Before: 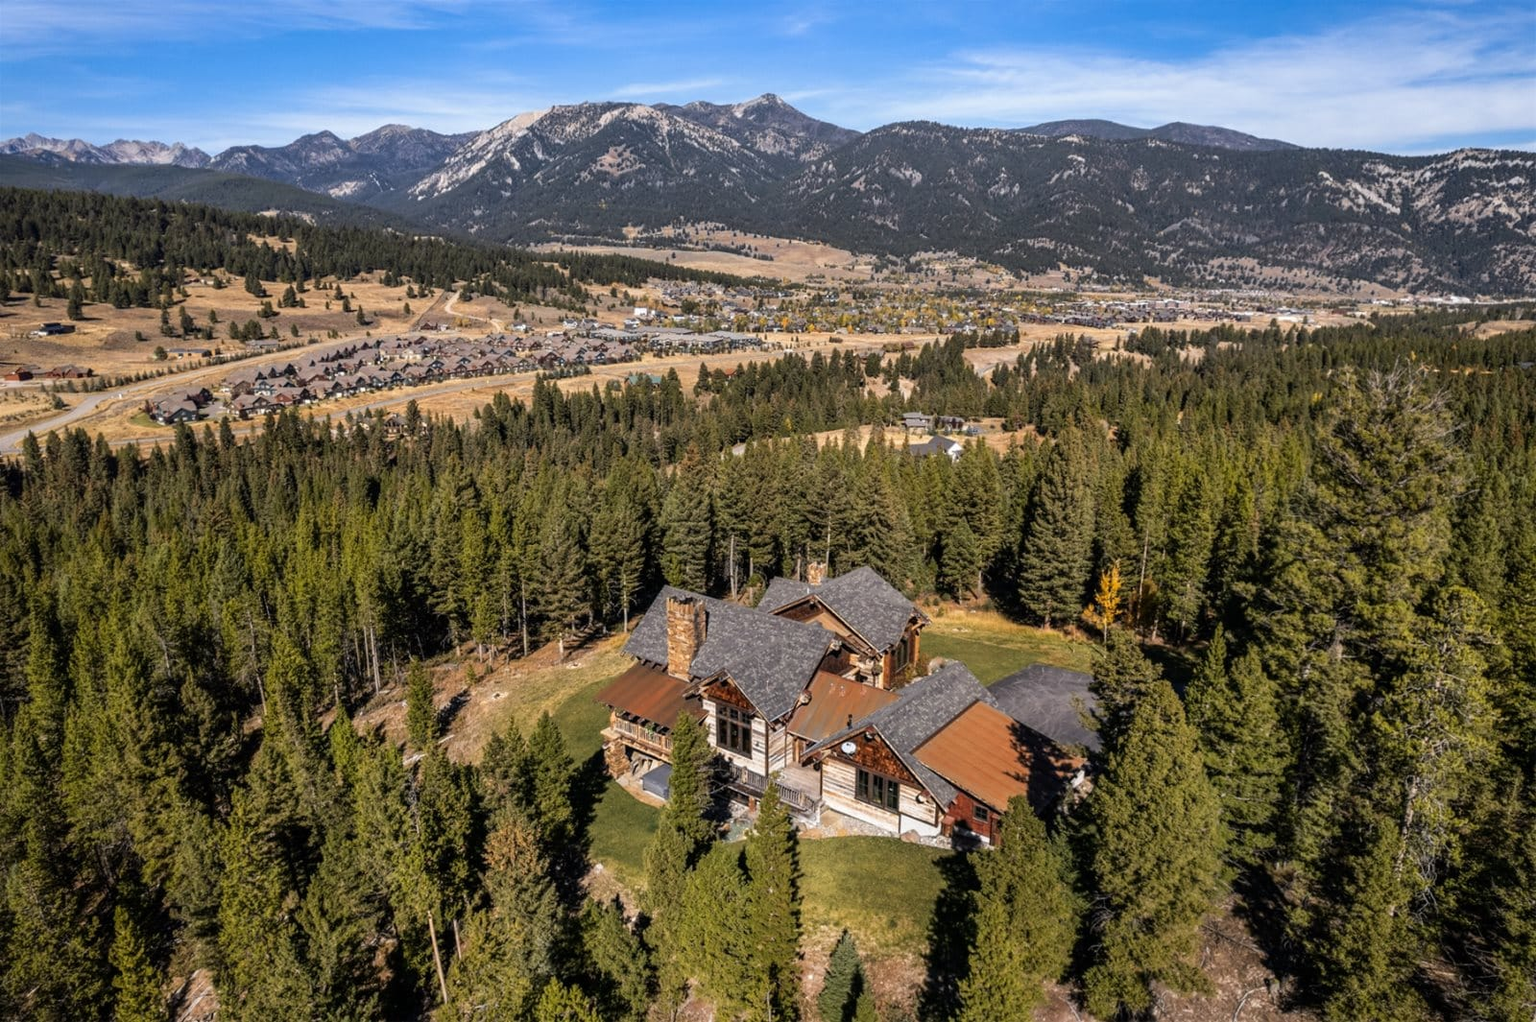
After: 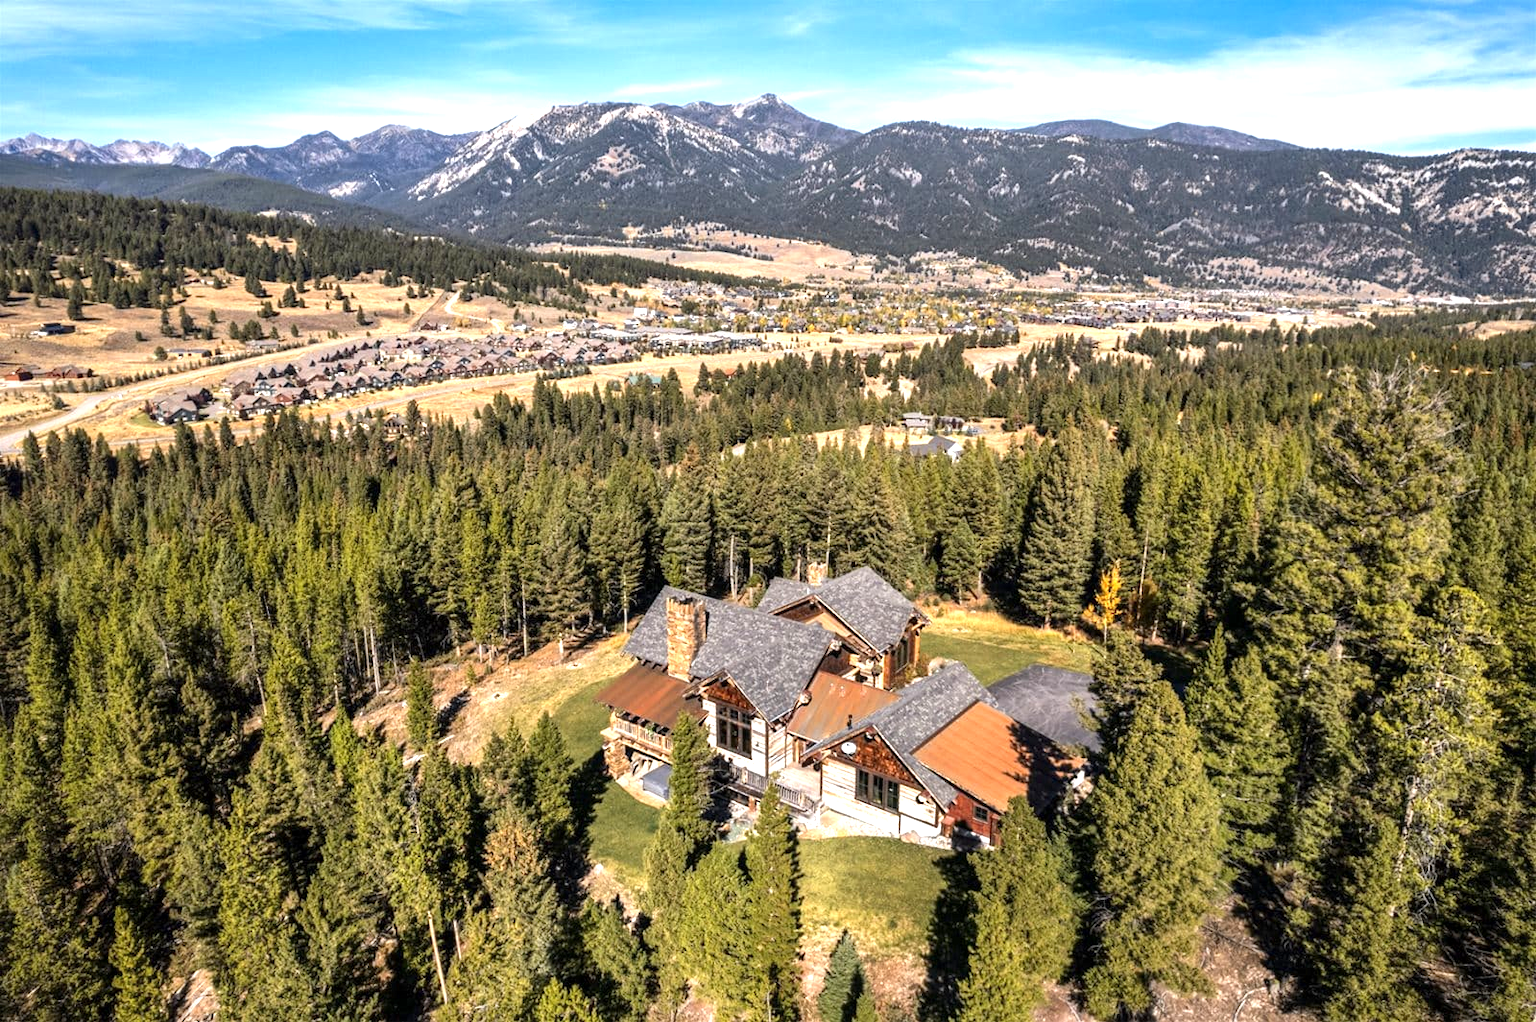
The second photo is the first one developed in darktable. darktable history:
local contrast: mode bilateral grid, contrast 20, coarseness 50, detail 120%, midtone range 0.2
exposure: black level correction 0, exposure 1 EV, compensate highlight preservation false
